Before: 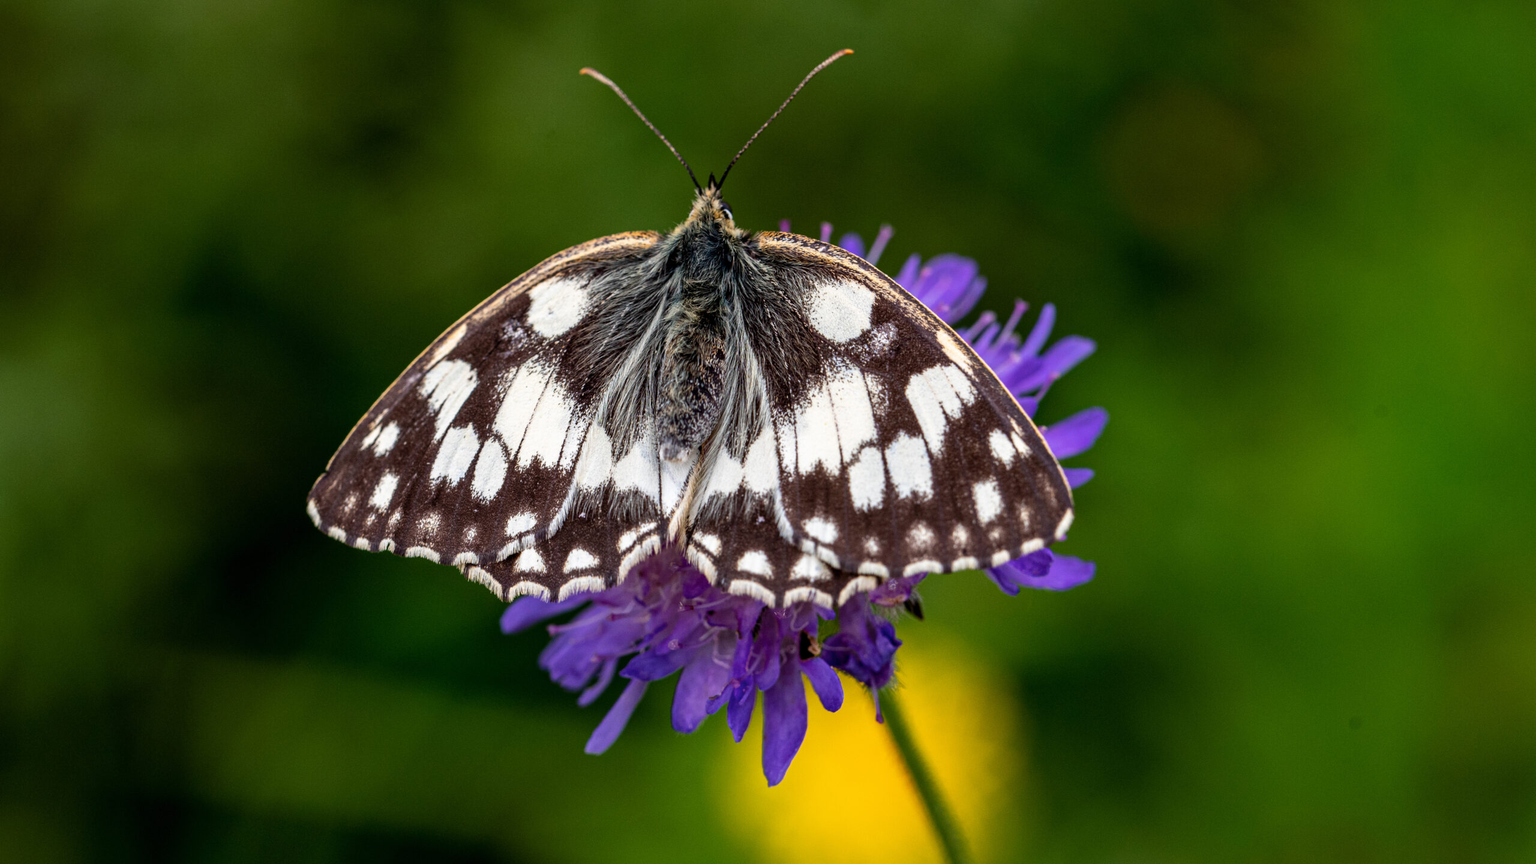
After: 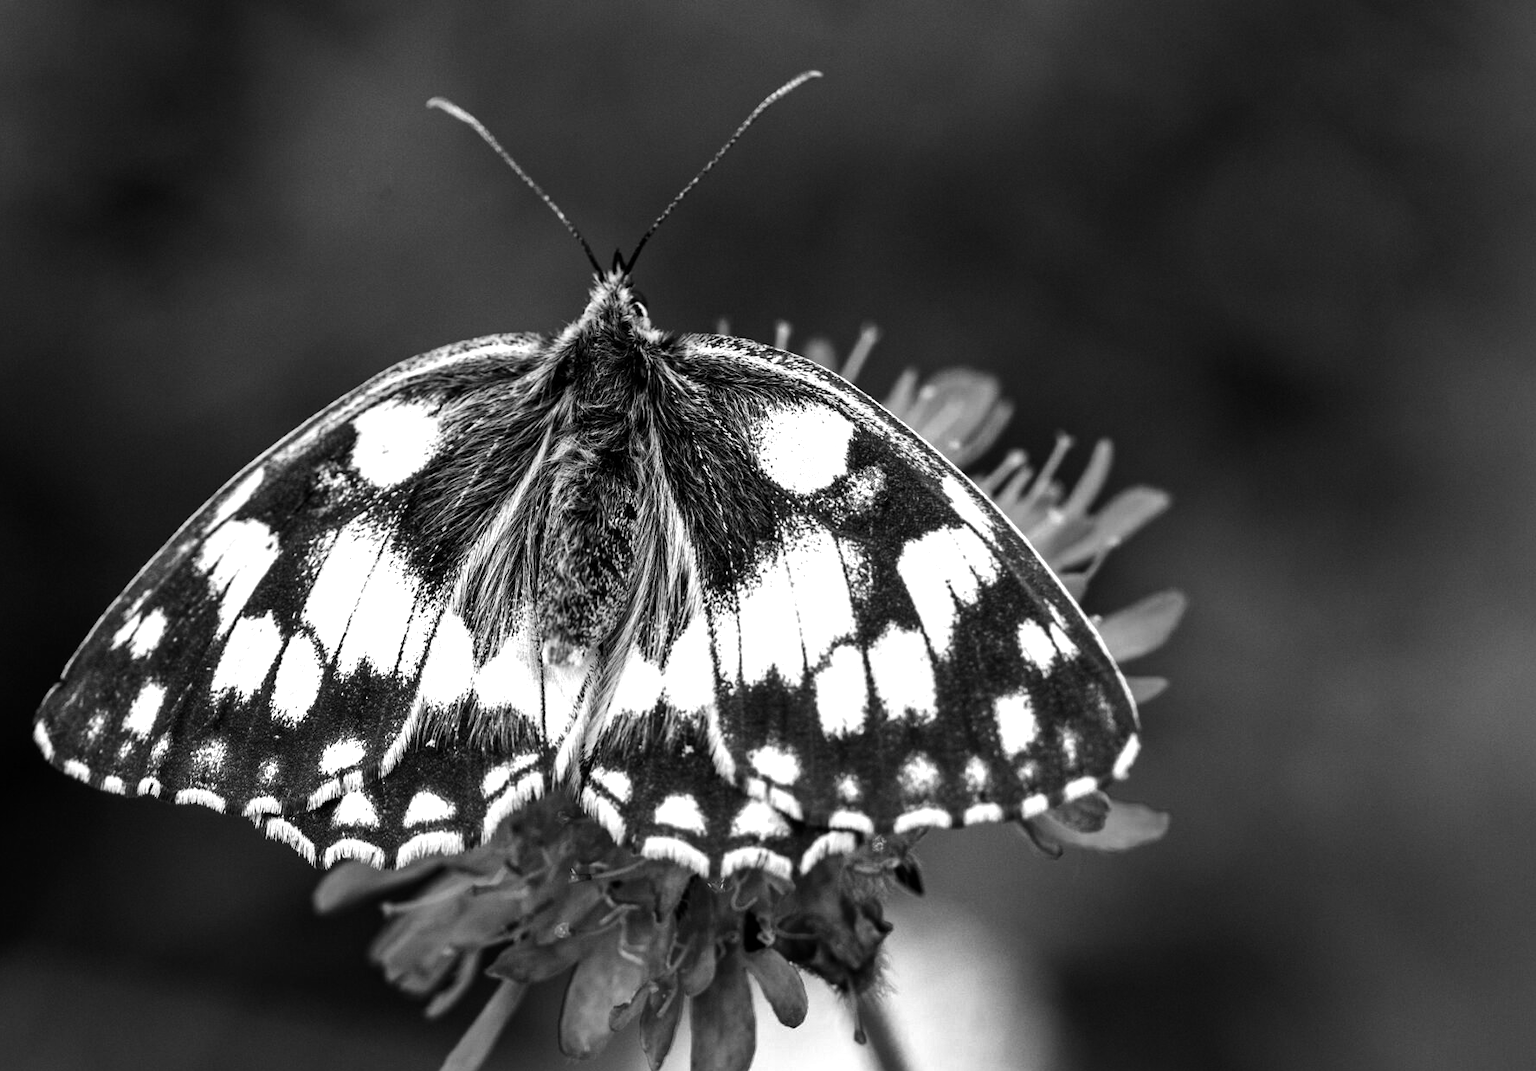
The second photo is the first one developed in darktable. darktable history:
crop: left 18.479%, right 12.2%, bottom 13.971%
tone equalizer: -8 EV -0.75 EV, -7 EV -0.7 EV, -6 EV -0.6 EV, -5 EV -0.4 EV, -3 EV 0.4 EV, -2 EV 0.6 EV, -1 EV 0.7 EV, +0 EV 0.75 EV, edges refinement/feathering 500, mask exposure compensation -1.57 EV, preserve details no
color zones: curves: ch0 [(0.002, 0.593) (0.143, 0.417) (0.285, 0.541) (0.455, 0.289) (0.608, 0.327) (0.727, 0.283) (0.869, 0.571) (1, 0.603)]; ch1 [(0, 0) (0.143, 0) (0.286, 0) (0.429, 0) (0.571, 0) (0.714, 0) (0.857, 0)]
